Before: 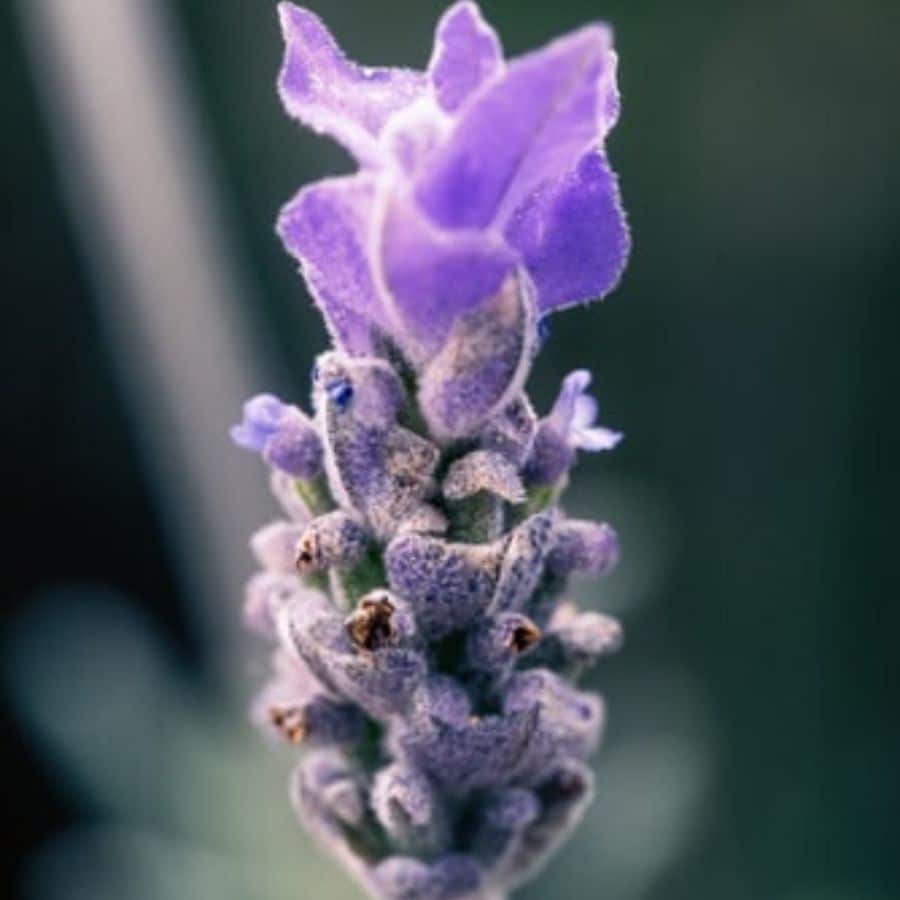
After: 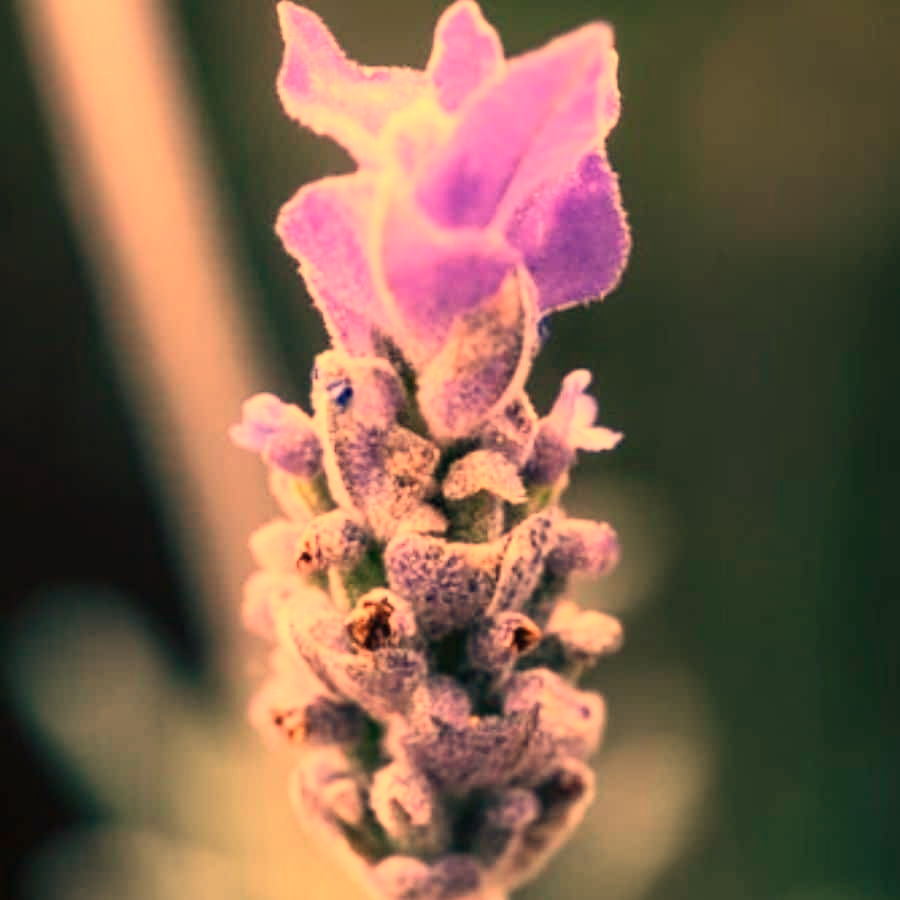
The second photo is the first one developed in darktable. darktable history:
contrast brightness saturation: contrast 0.2, brightness 0.15, saturation 0.14
white balance: red 1.467, blue 0.684
